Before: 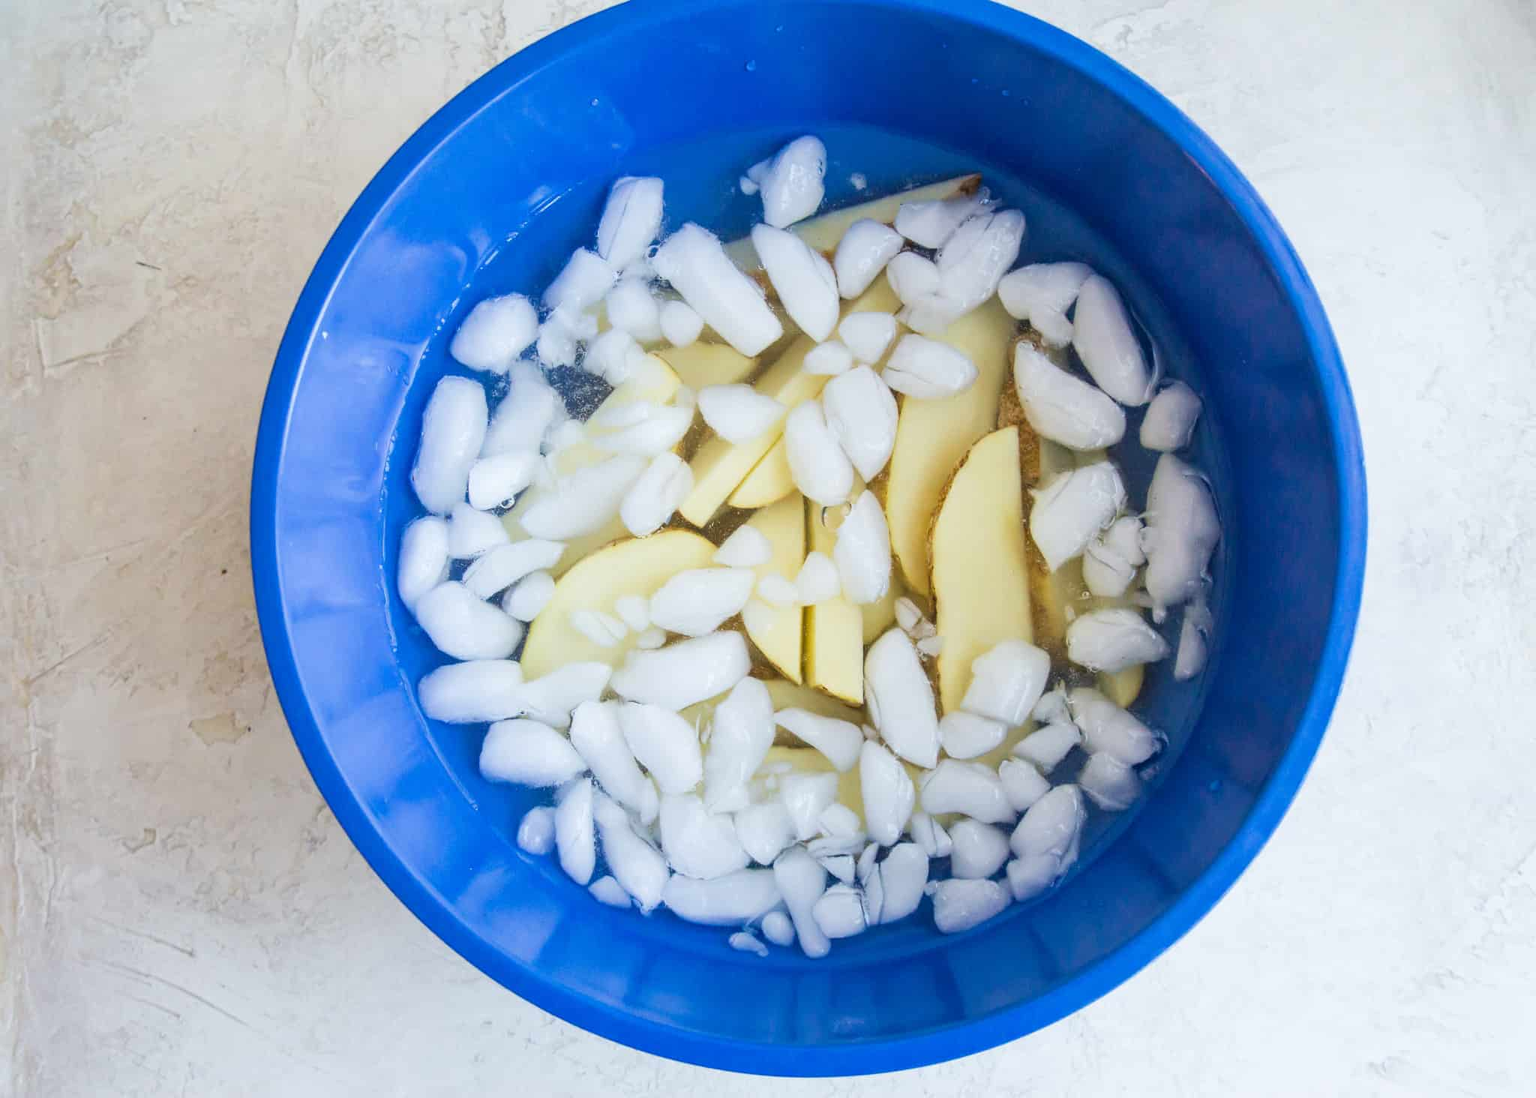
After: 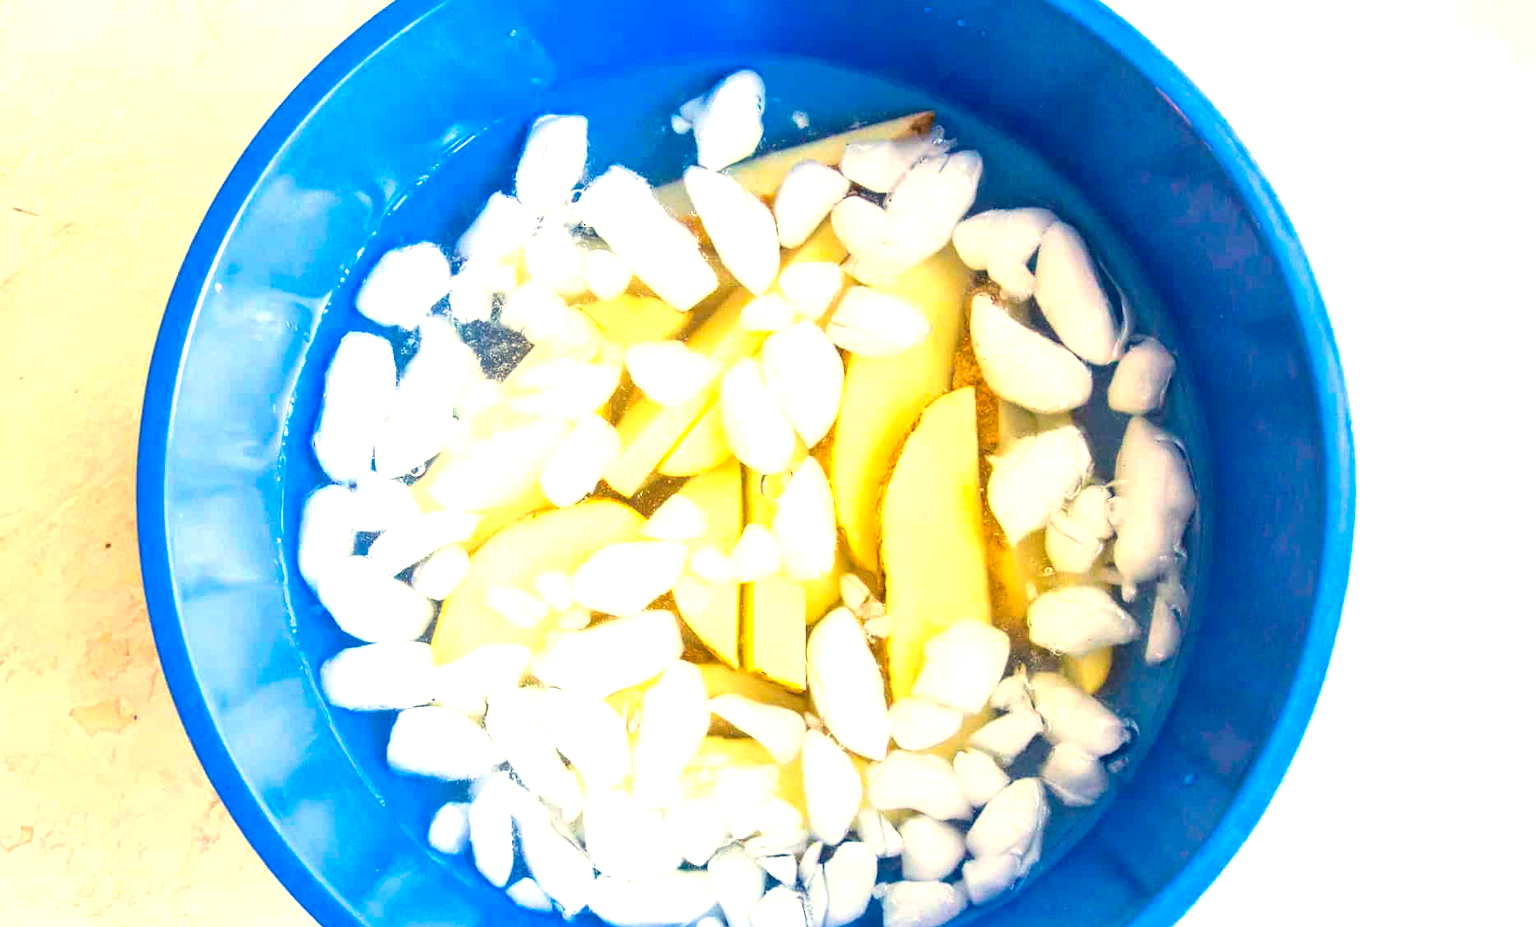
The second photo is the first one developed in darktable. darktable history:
crop: left 8.155%, top 6.611%, bottom 15.385%
exposure: exposure 1.223 EV, compensate highlight preservation false
white balance: red 1.123, blue 0.83
color balance rgb: perceptual saturation grading › global saturation 20%, global vibrance 20%
